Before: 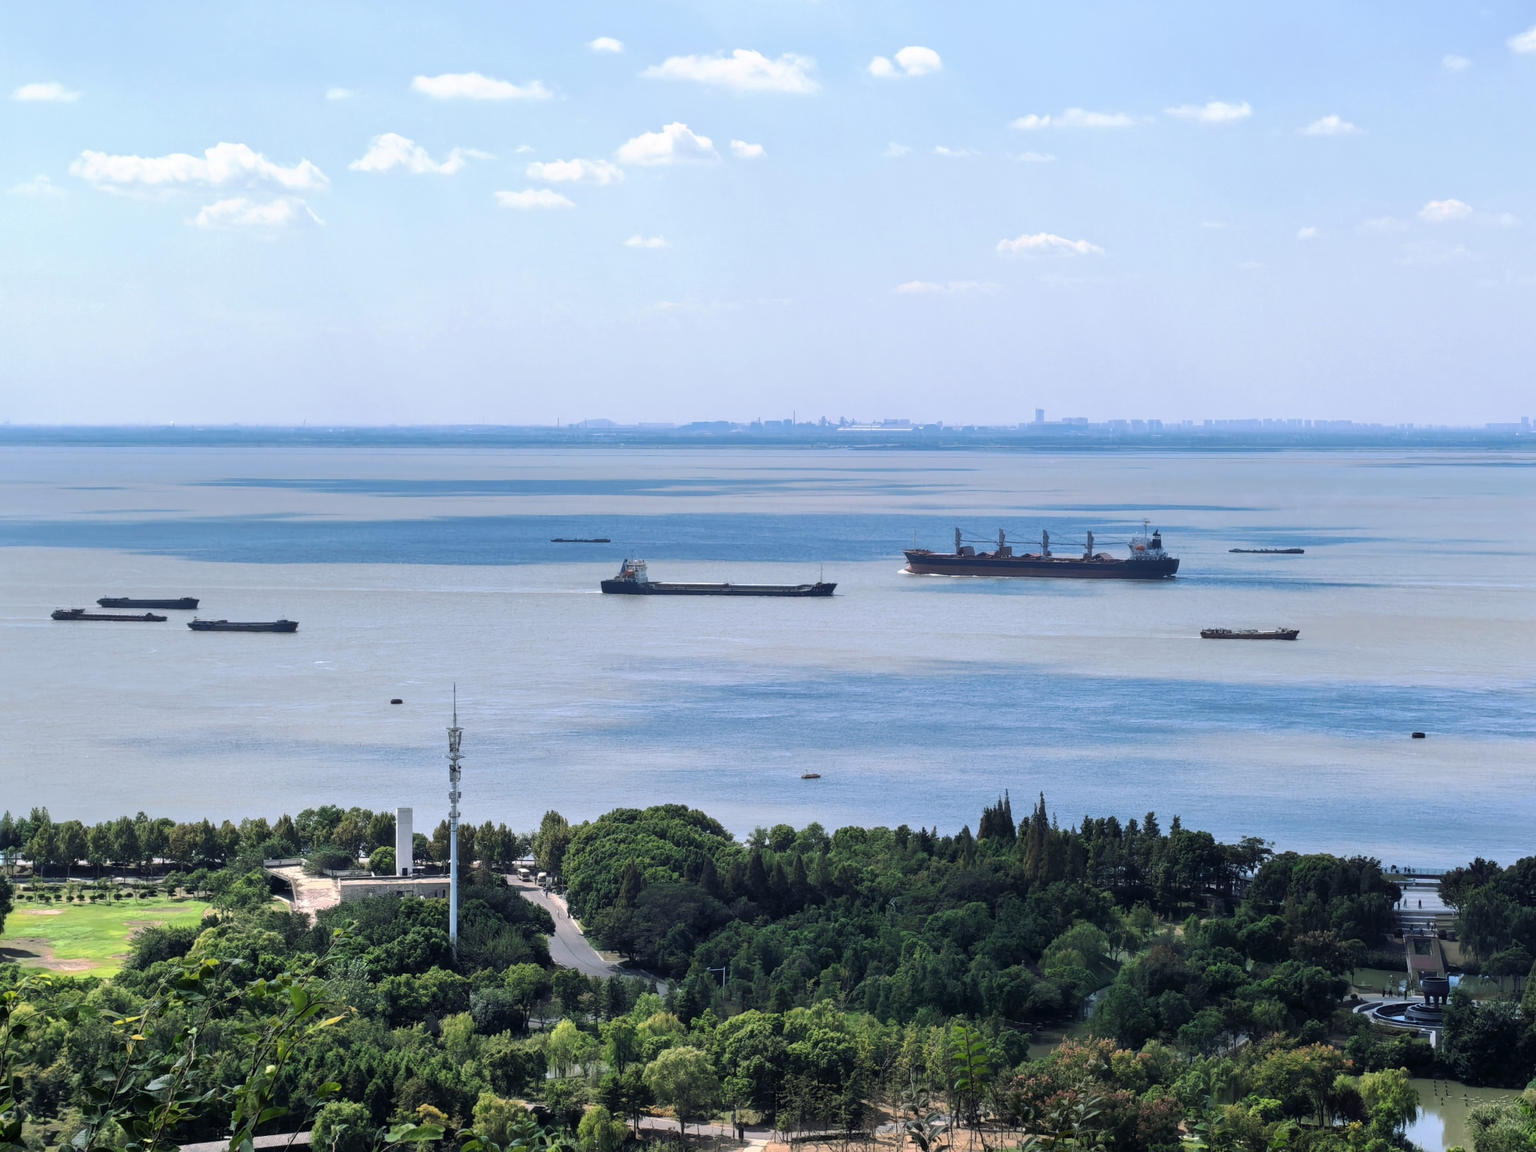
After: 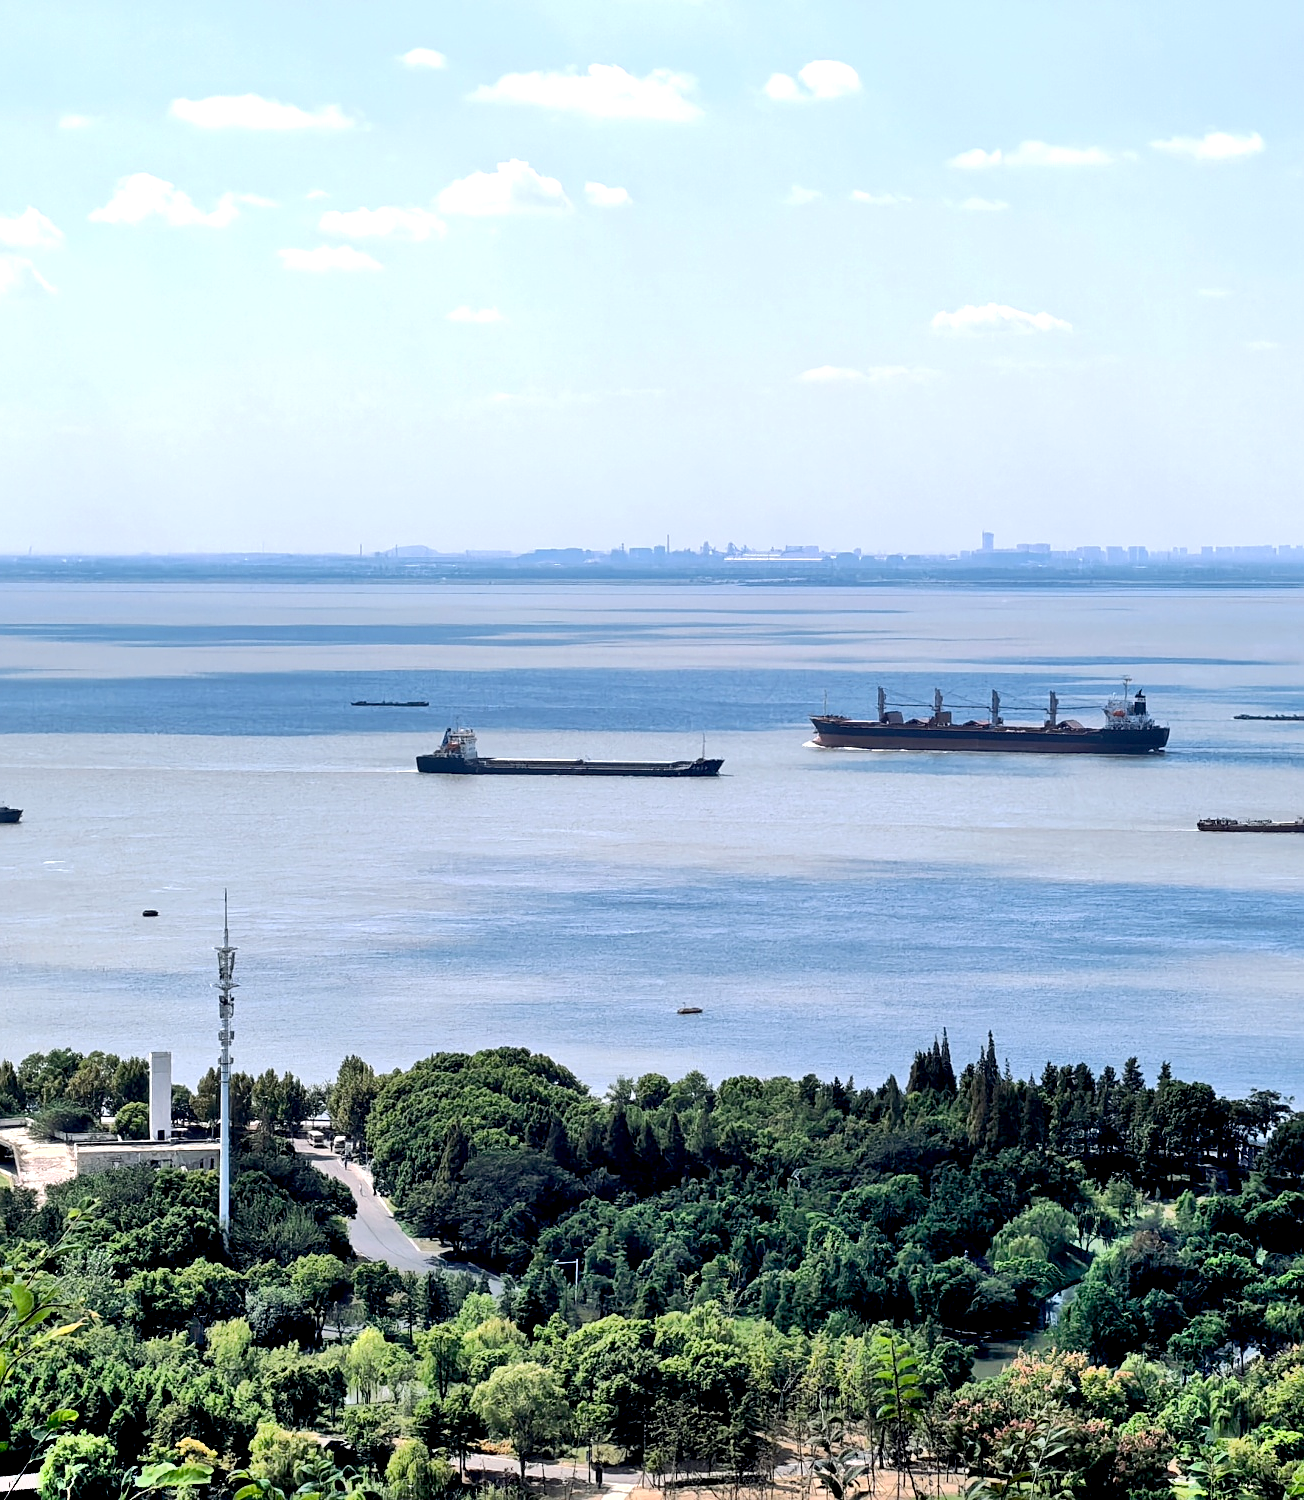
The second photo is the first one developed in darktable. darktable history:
shadows and highlights: radius 112.47, shadows 51.57, white point adjustment 9.04, highlights -2.84, soften with gaussian
exposure: black level correction 0.012, compensate highlight preservation false
sharpen: on, module defaults
crop and rotate: left 18.309%, right 16.457%
